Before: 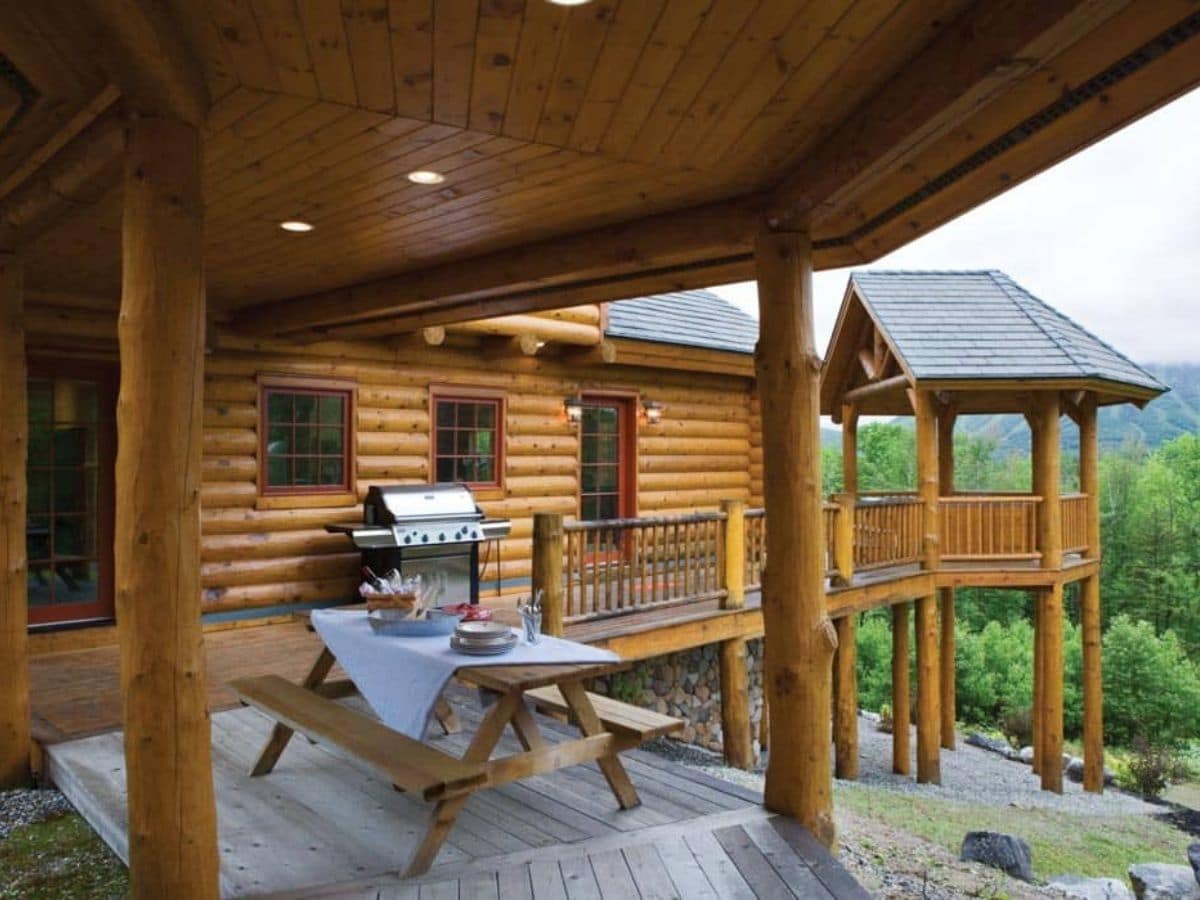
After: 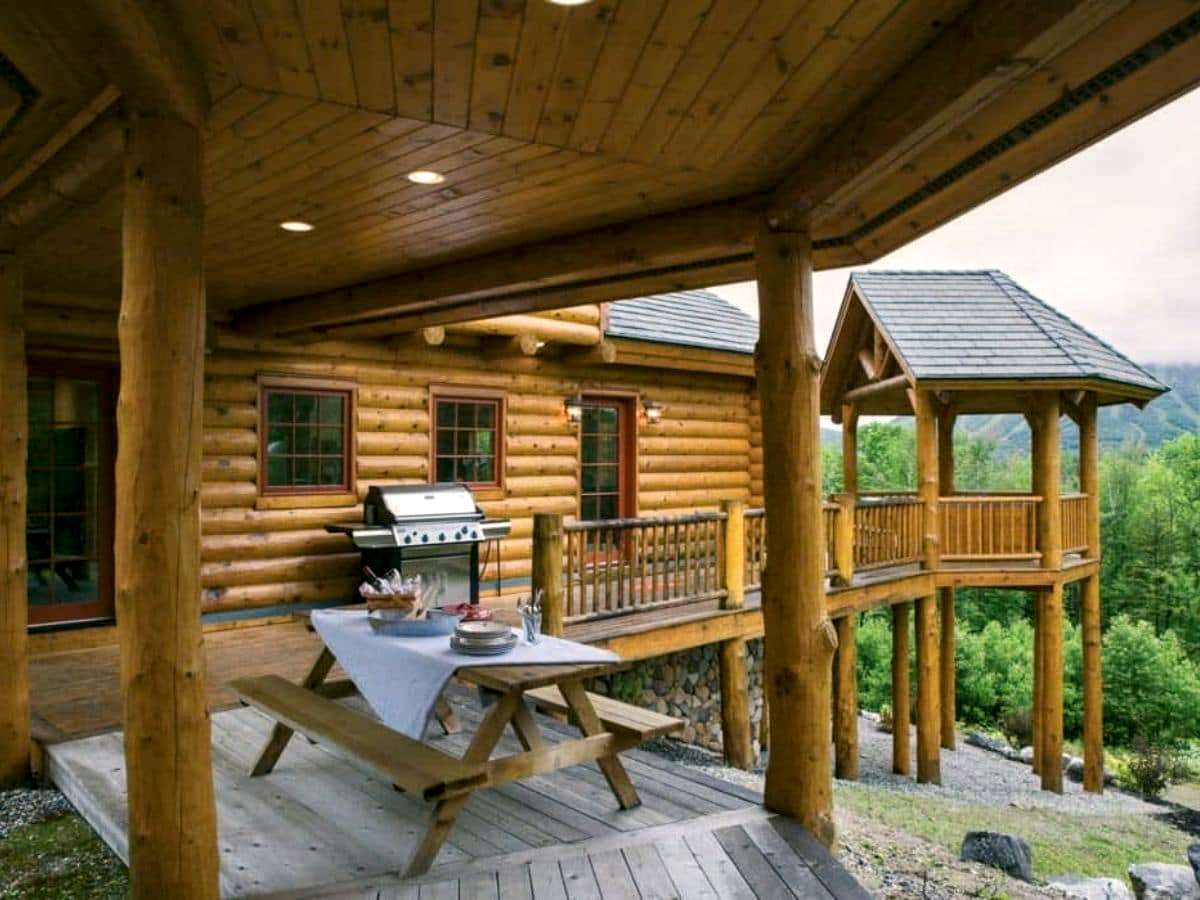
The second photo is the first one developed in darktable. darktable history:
local contrast: highlights 44%, shadows 63%, detail 136%, midtone range 0.508
color correction: highlights a* 3.95, highlights b* 4.95, shadows a* -7.09, shadows b* 4.59
